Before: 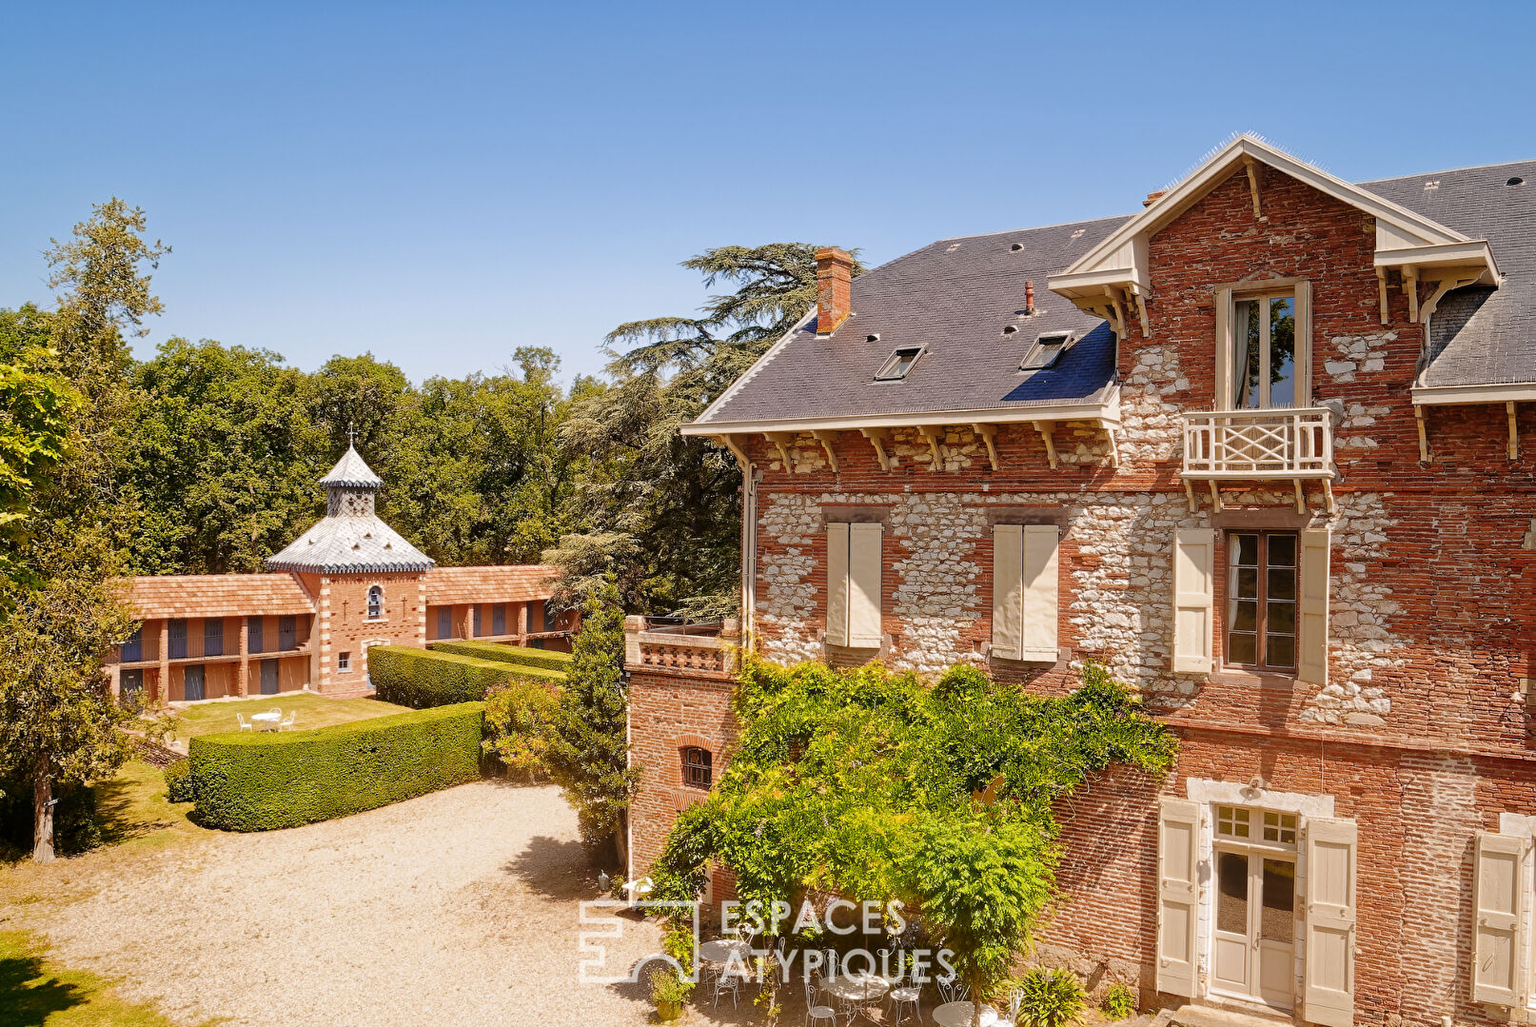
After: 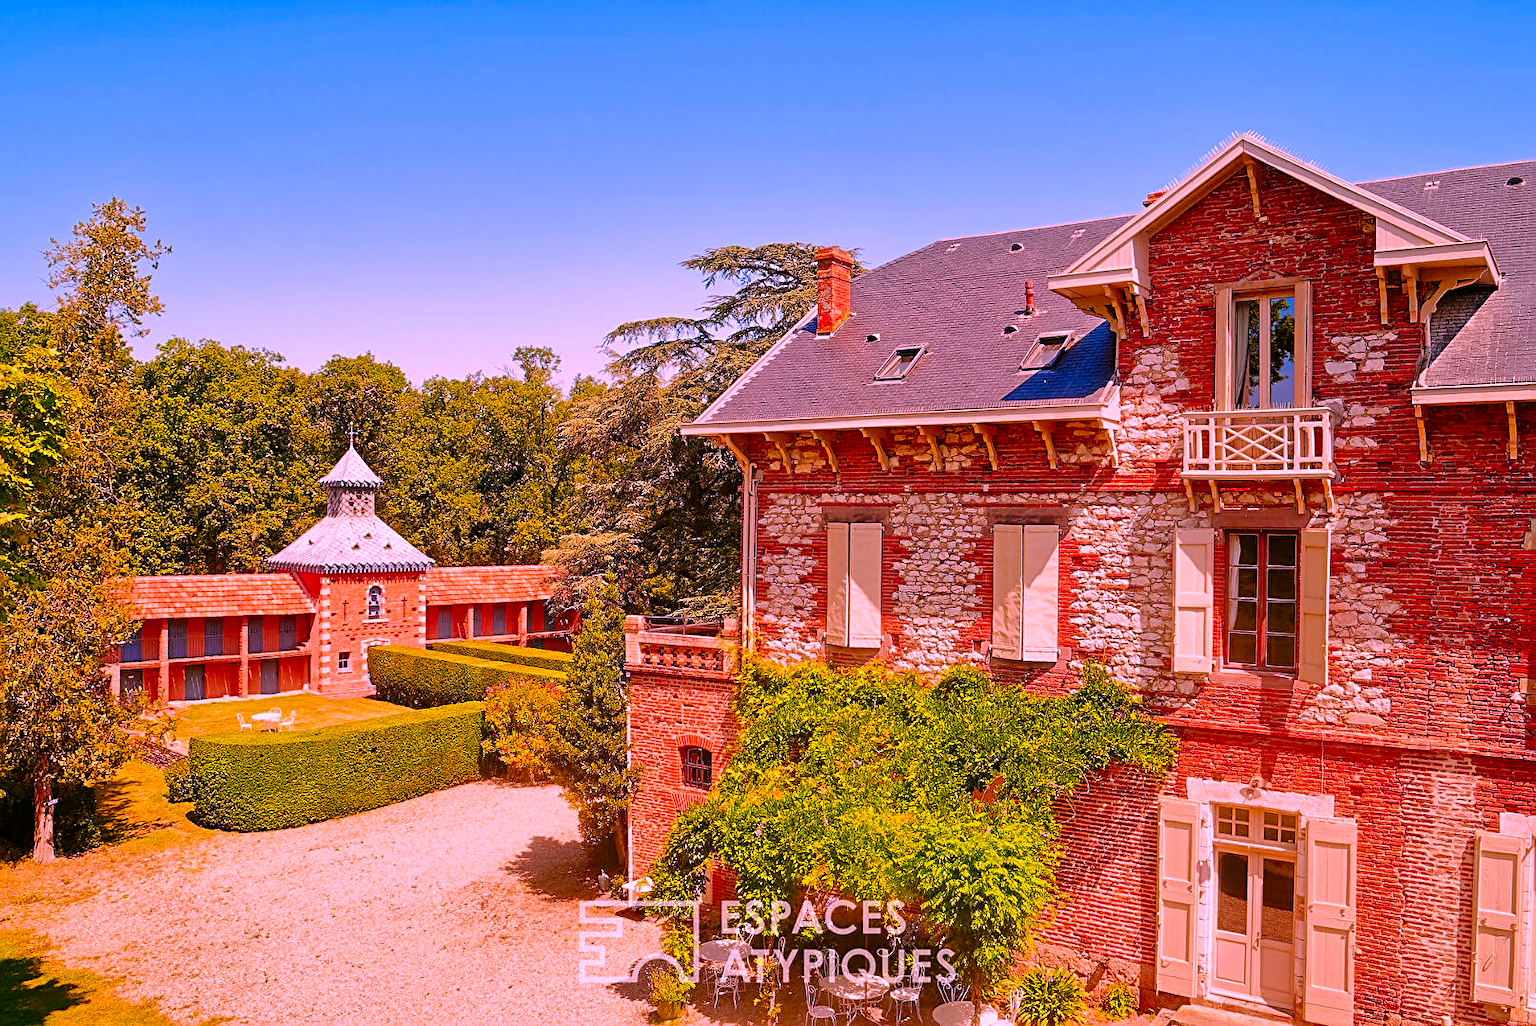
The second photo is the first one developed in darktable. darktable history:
sharpen: on, module defaults
white balance: emerald 1
color correction: highlights a* 19.5, highlights b* -11.53, saturation 1.69
shadows and highlights: soften with gaussian
color balance rgb: perceptual saturation grading › global saturation 10%, global vibrance 10%
